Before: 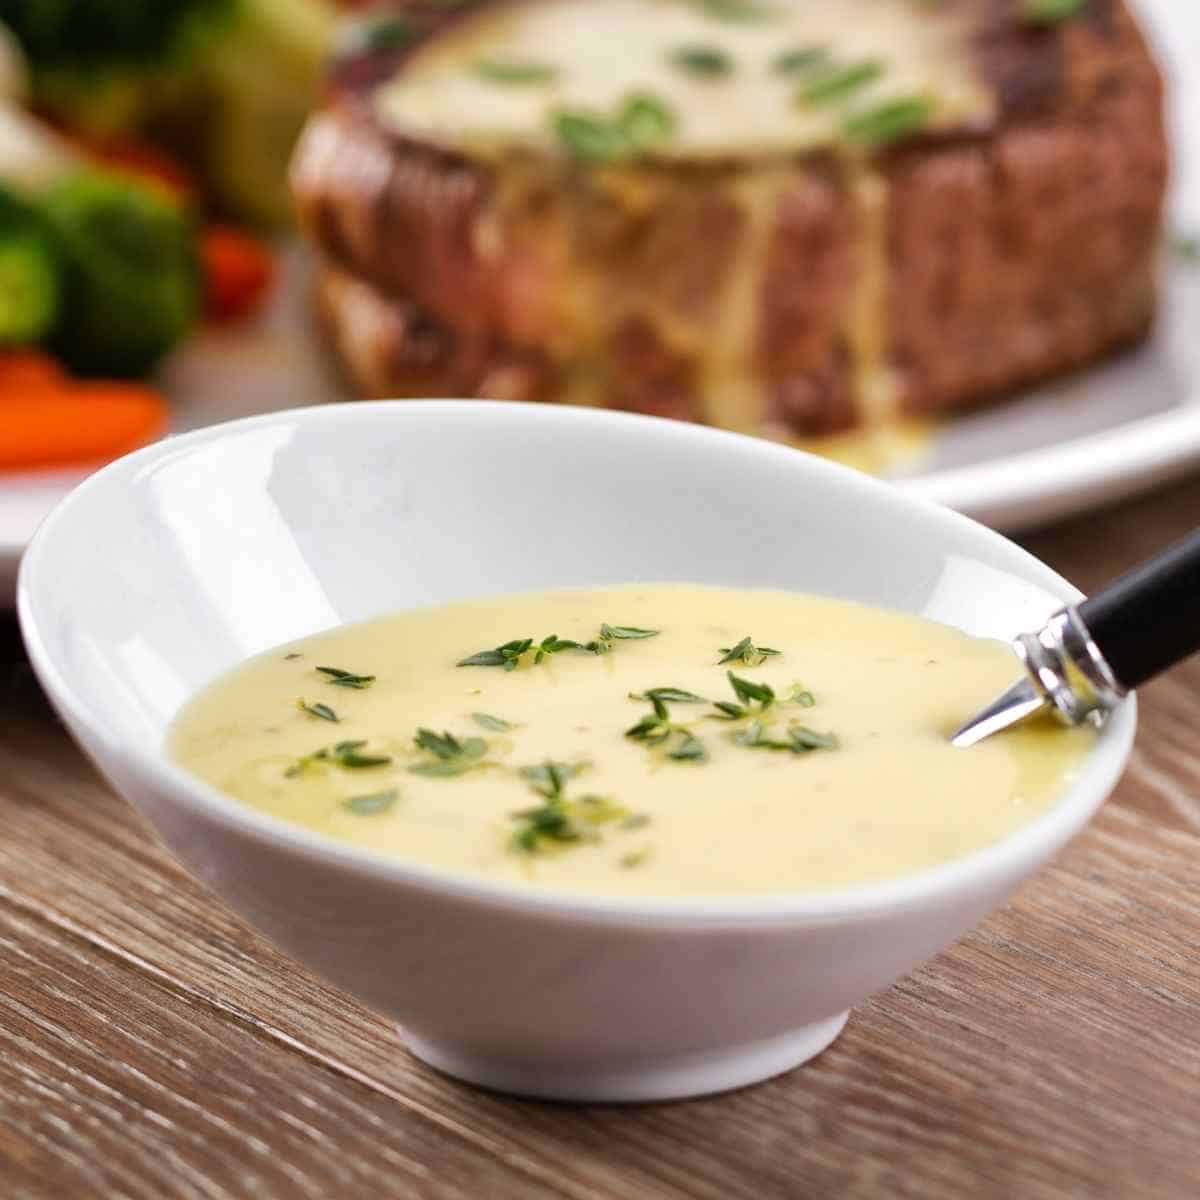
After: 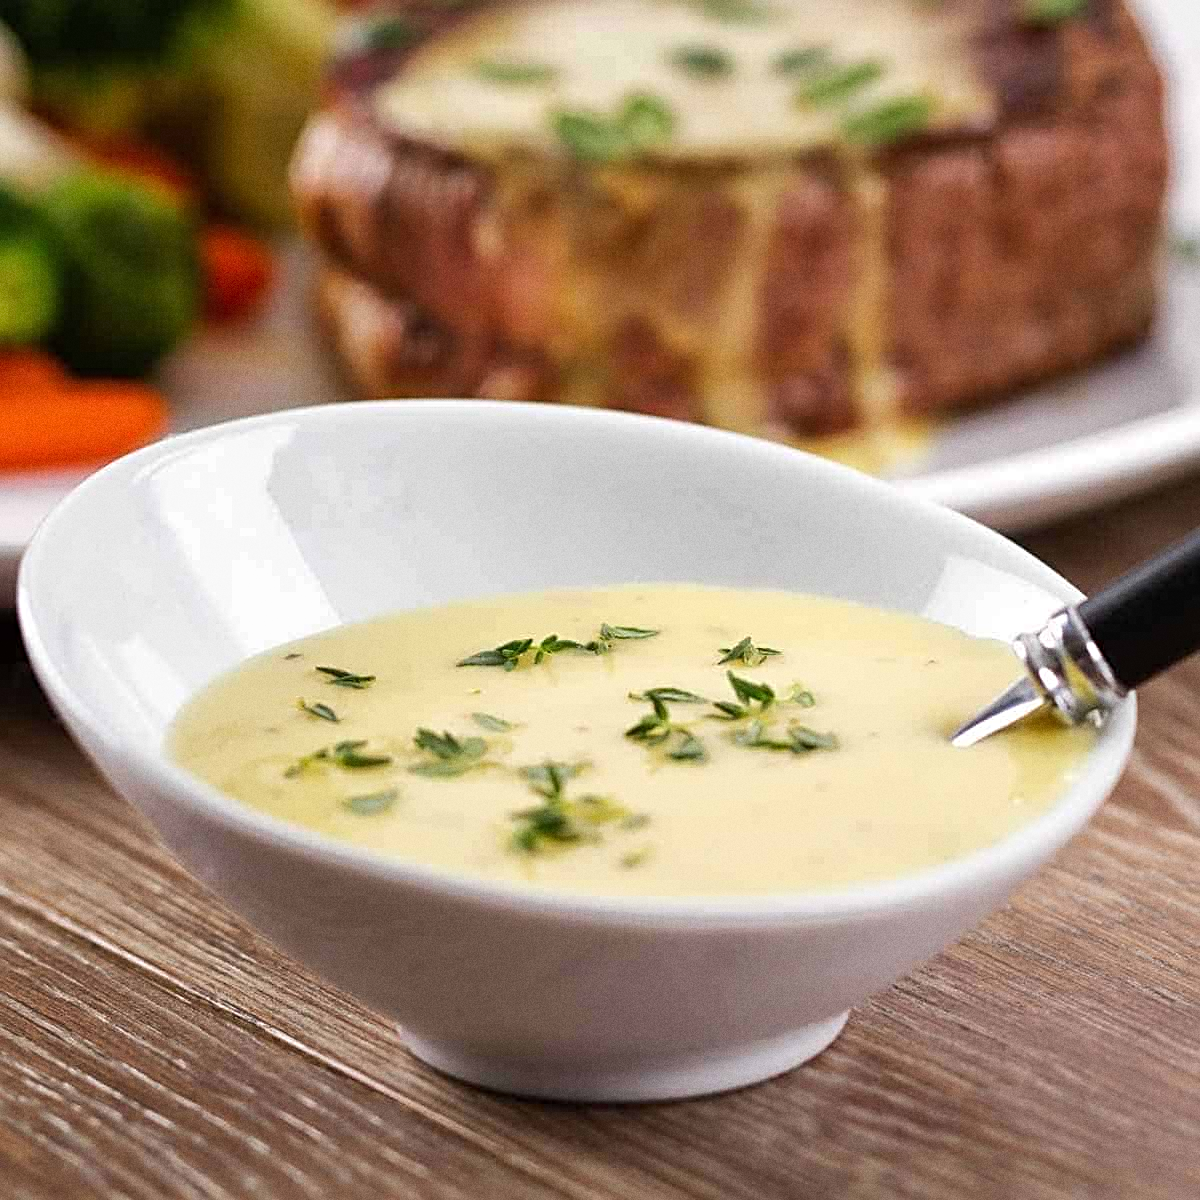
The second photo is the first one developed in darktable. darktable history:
sharpen: radius 2.767
grain: on, module defaults
